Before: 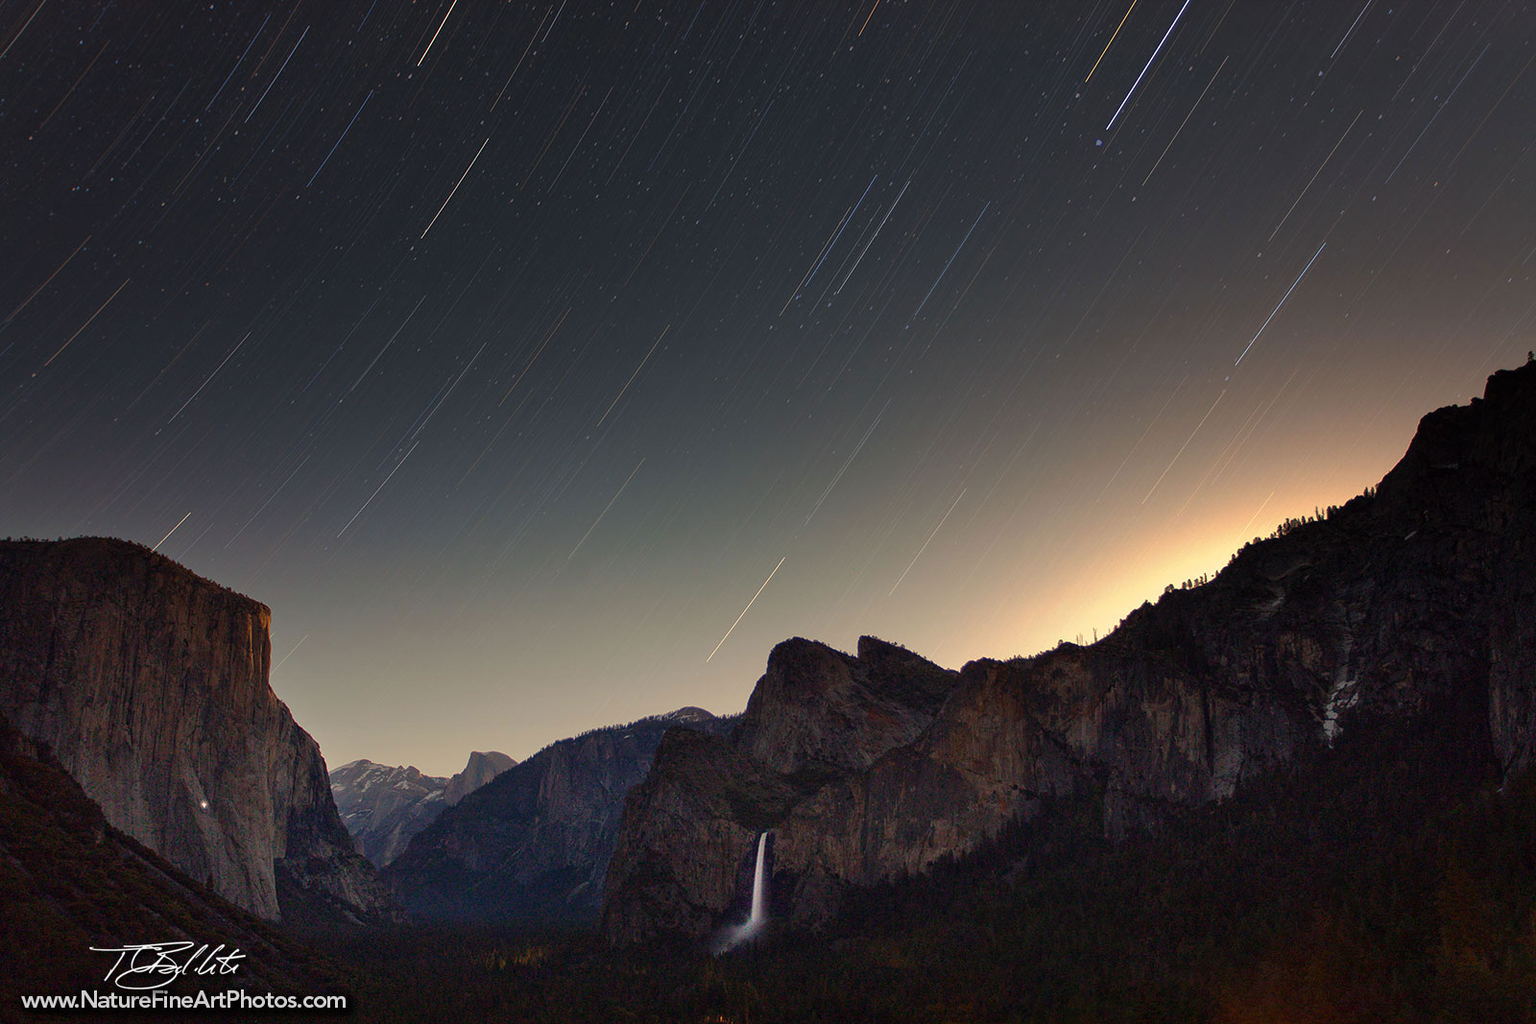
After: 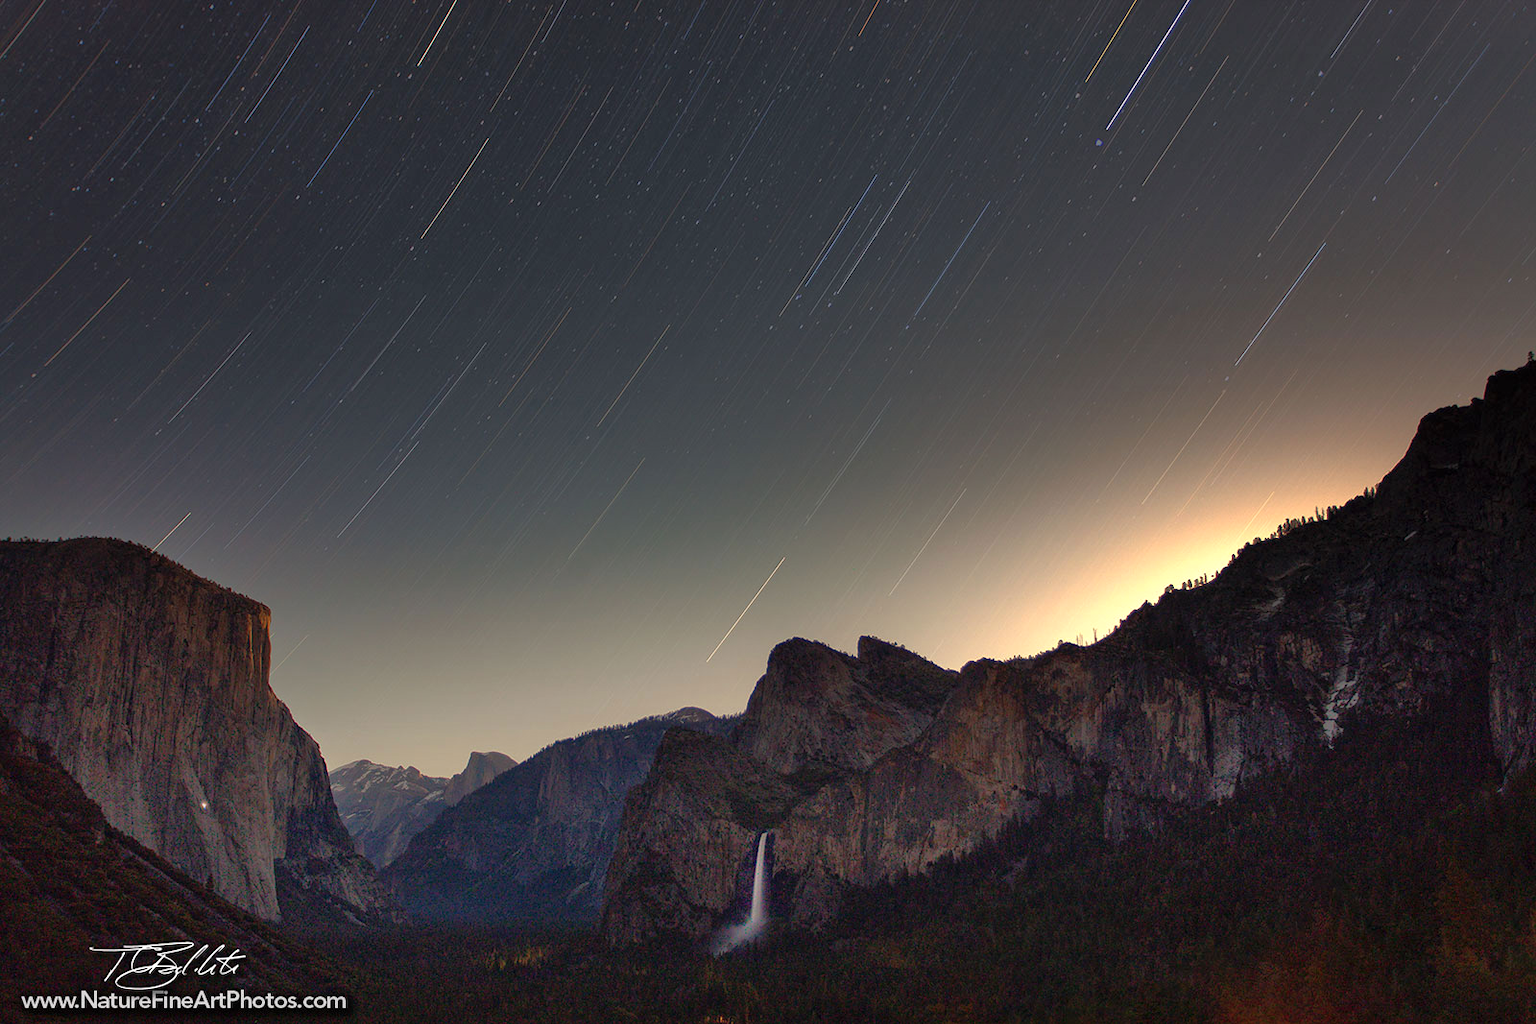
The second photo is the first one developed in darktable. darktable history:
shadows and highlights: shadows 43.34, highlights 8.36
tone equalizer: -8 EV -0.001 EV, -7 EV 0.002 EV, -6 EV -0.004 EV, -5 EV -0.016 EV, -4 EV -0.078 EV, -3 EV -0.216 EV, -2 EV -0.25 EV, -1 EV 0.082 EV, +0 EV 0.289 EV
